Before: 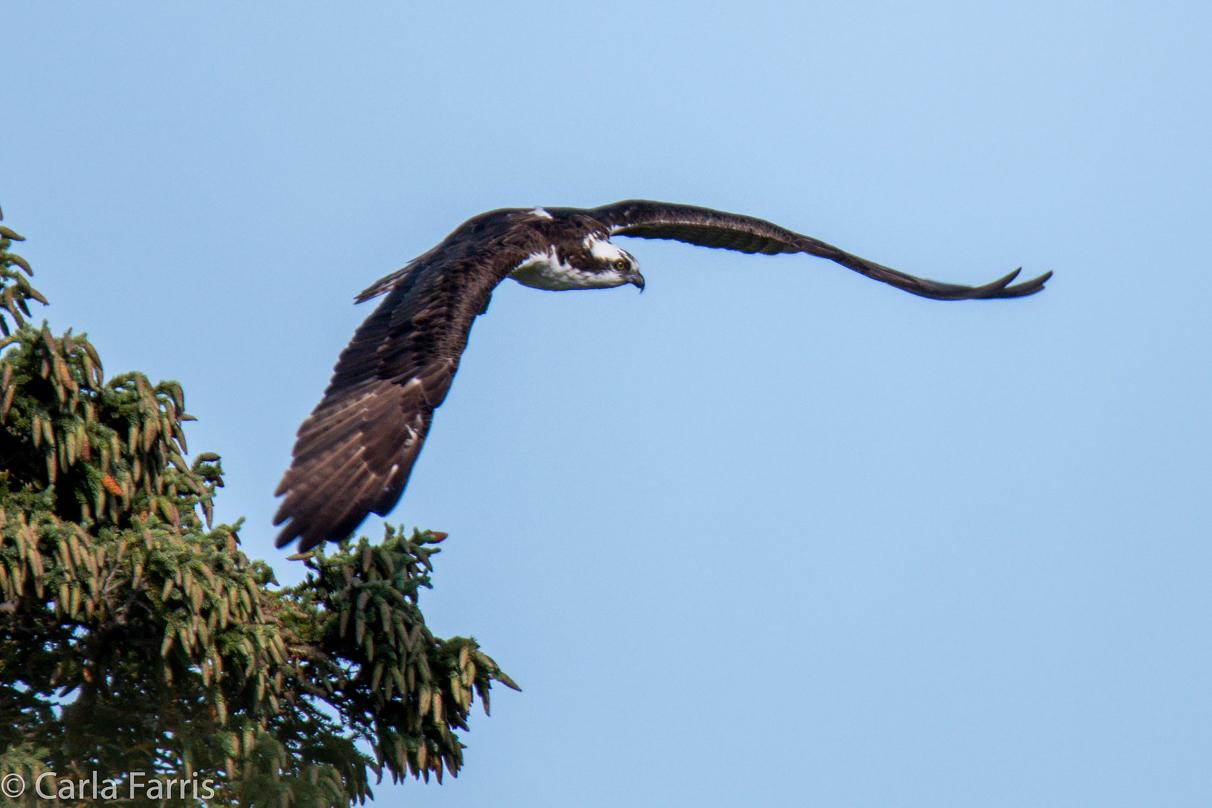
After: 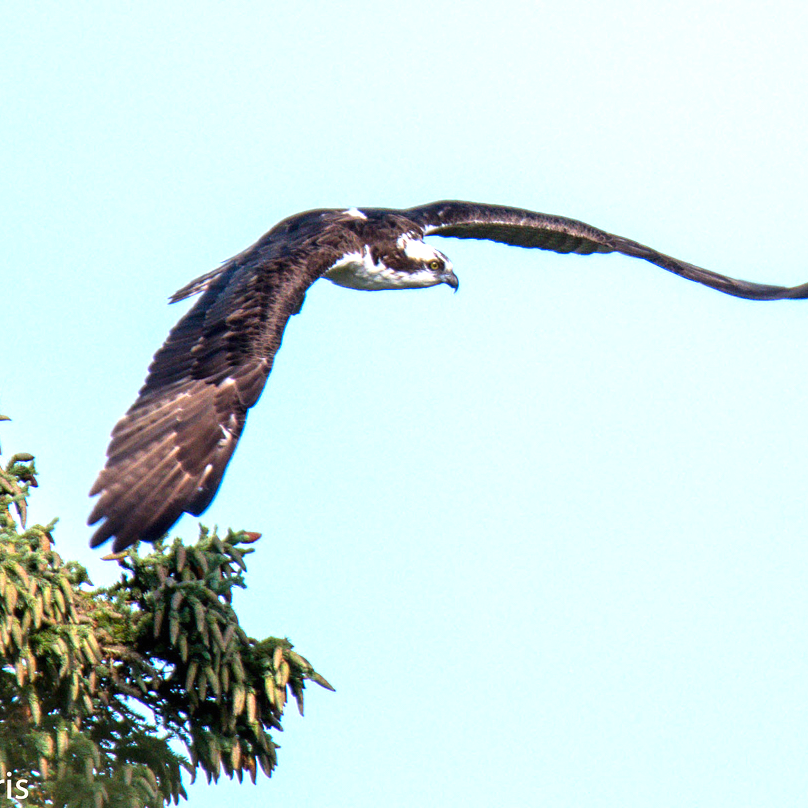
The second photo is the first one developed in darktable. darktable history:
crop: left 15.372%, right 17.936%
exposure: black level correction 0, exposure 1.199 EV, compensate exposure bias true, compensate highlight preservation false
contrast brightness saturation: contrast 0.102, brightness 0.035, saturation 0.088
